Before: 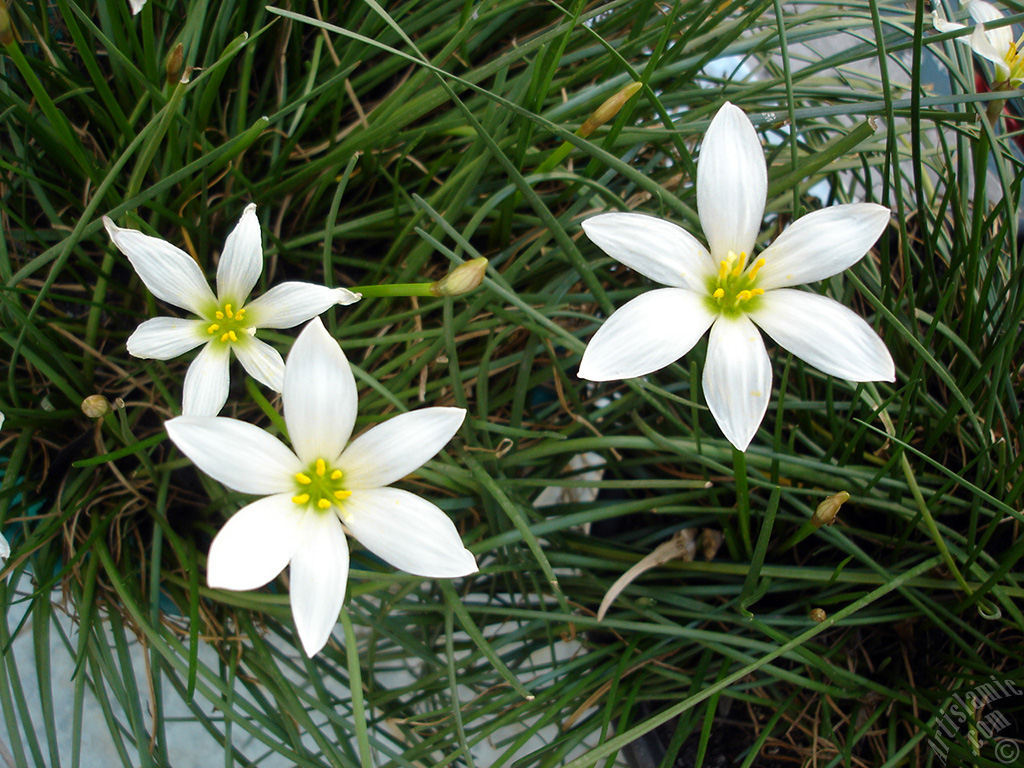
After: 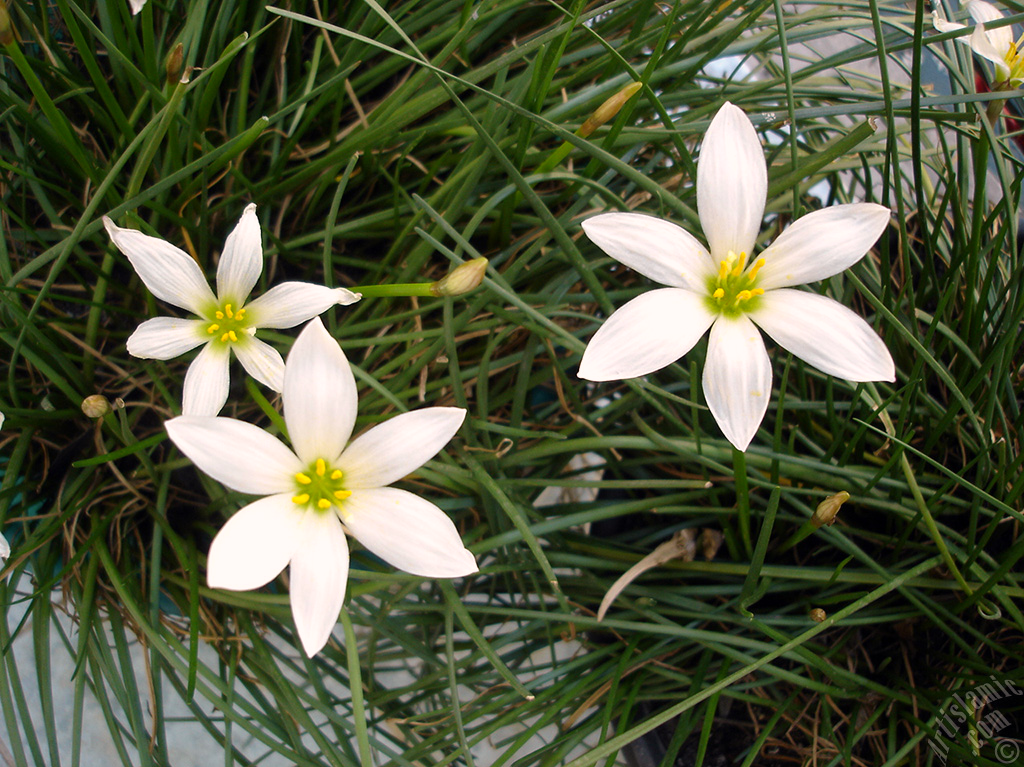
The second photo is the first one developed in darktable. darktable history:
crop: bottom 0.071%
color correction: highlights a* 7.34, highlights b* 4.37
